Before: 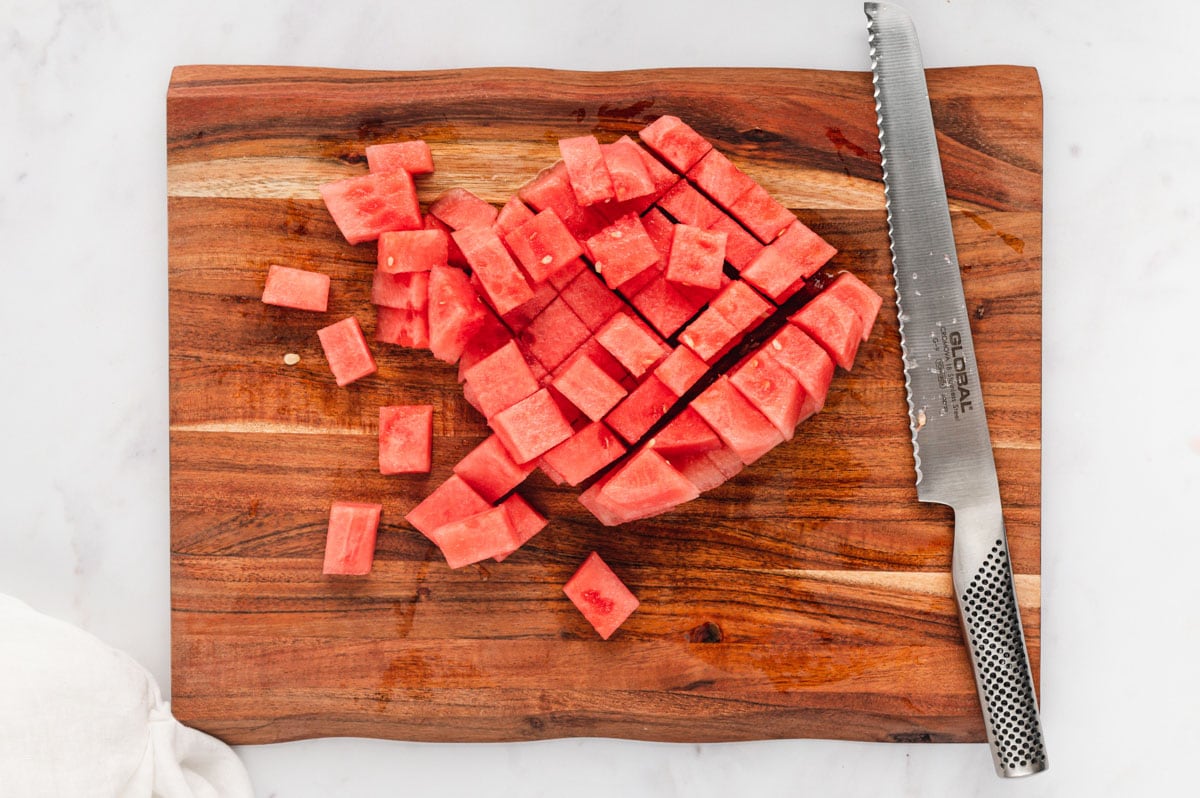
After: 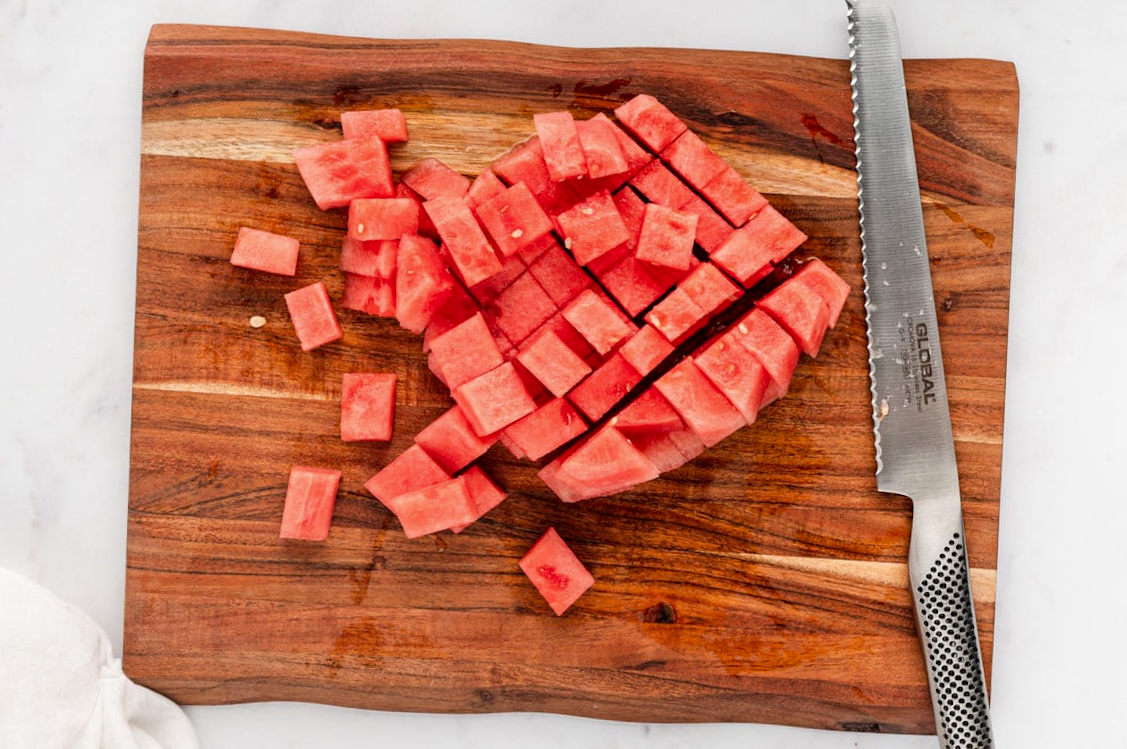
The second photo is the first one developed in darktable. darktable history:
crop and rotate: angle -2.48°
color zones: curves: ch0 [(0, 0.485) (0.178, 0.476) (0.261, 0.623) (0.411, 0.403) (0.708, 0.603) (0.934, 0.412)]; ch1 [(0.003, 0.485) (0.149, 0.496) (0.229, 0.584) (0.326, 0.551) (0.484, 0.262) (0.757, 0.643)], mix -61.7%
exposure: black level correction 0.004, exposure 0.015 EV, compensate exposure bias true, compensate highlight preservation false
